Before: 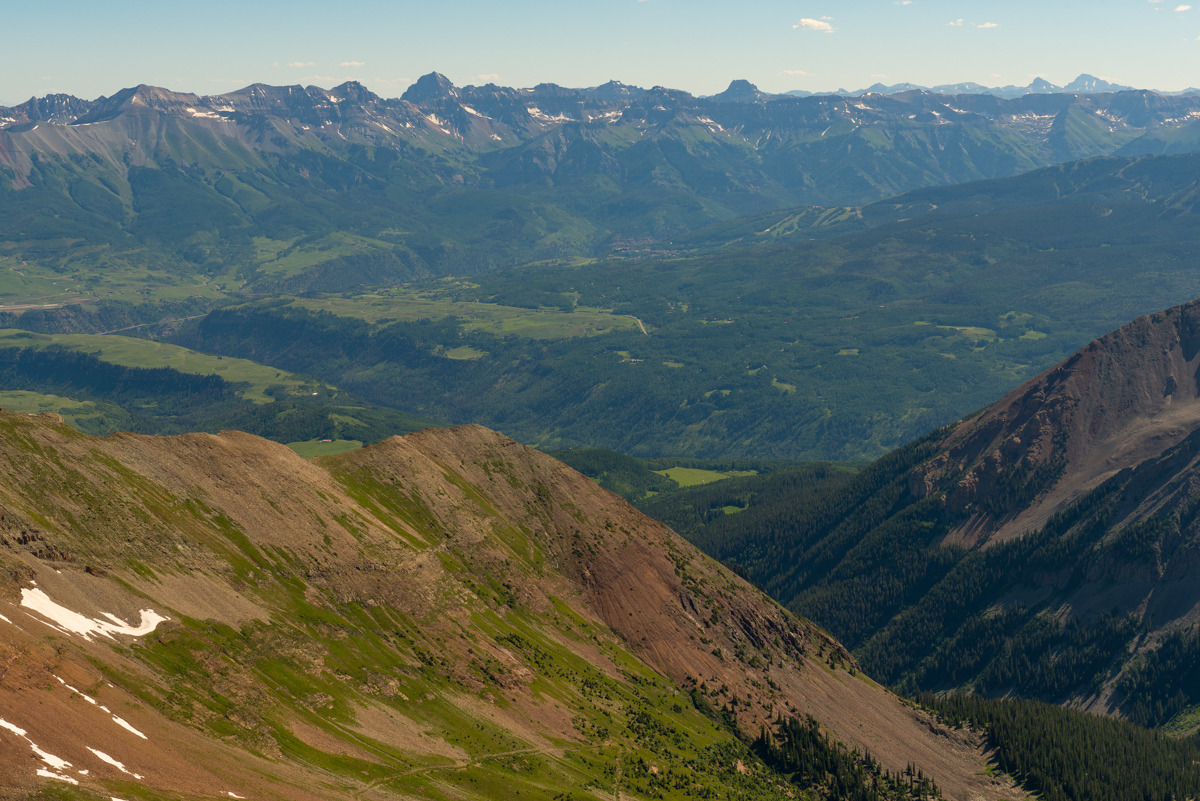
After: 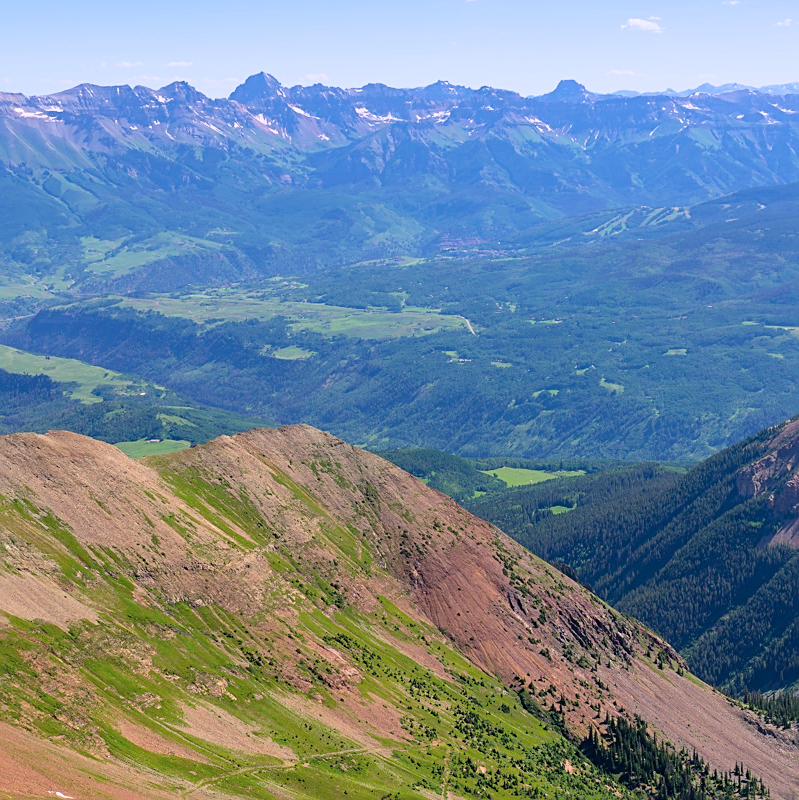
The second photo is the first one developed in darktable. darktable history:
filmic rgb: black relative exposure -7.99 EV, white relative exposure 4 EV, hardness 4.18, color science v6 (2022)
sharpen: on, module defaults
exposure: black level correction 0, exposure 1.2 EV, compensate highlight preservation false
color calibration: output R [0.948, 0.091, -0.04, 0], output G [-0.3, 1.384, -0.085, 0], output B [-0.108, 0.061, 1.08, 0], illuminant as shot in camera, x 0.379, y 0.397, temperature 4142.71 K
crop and rotate: left 14.407%, right 18.94%
